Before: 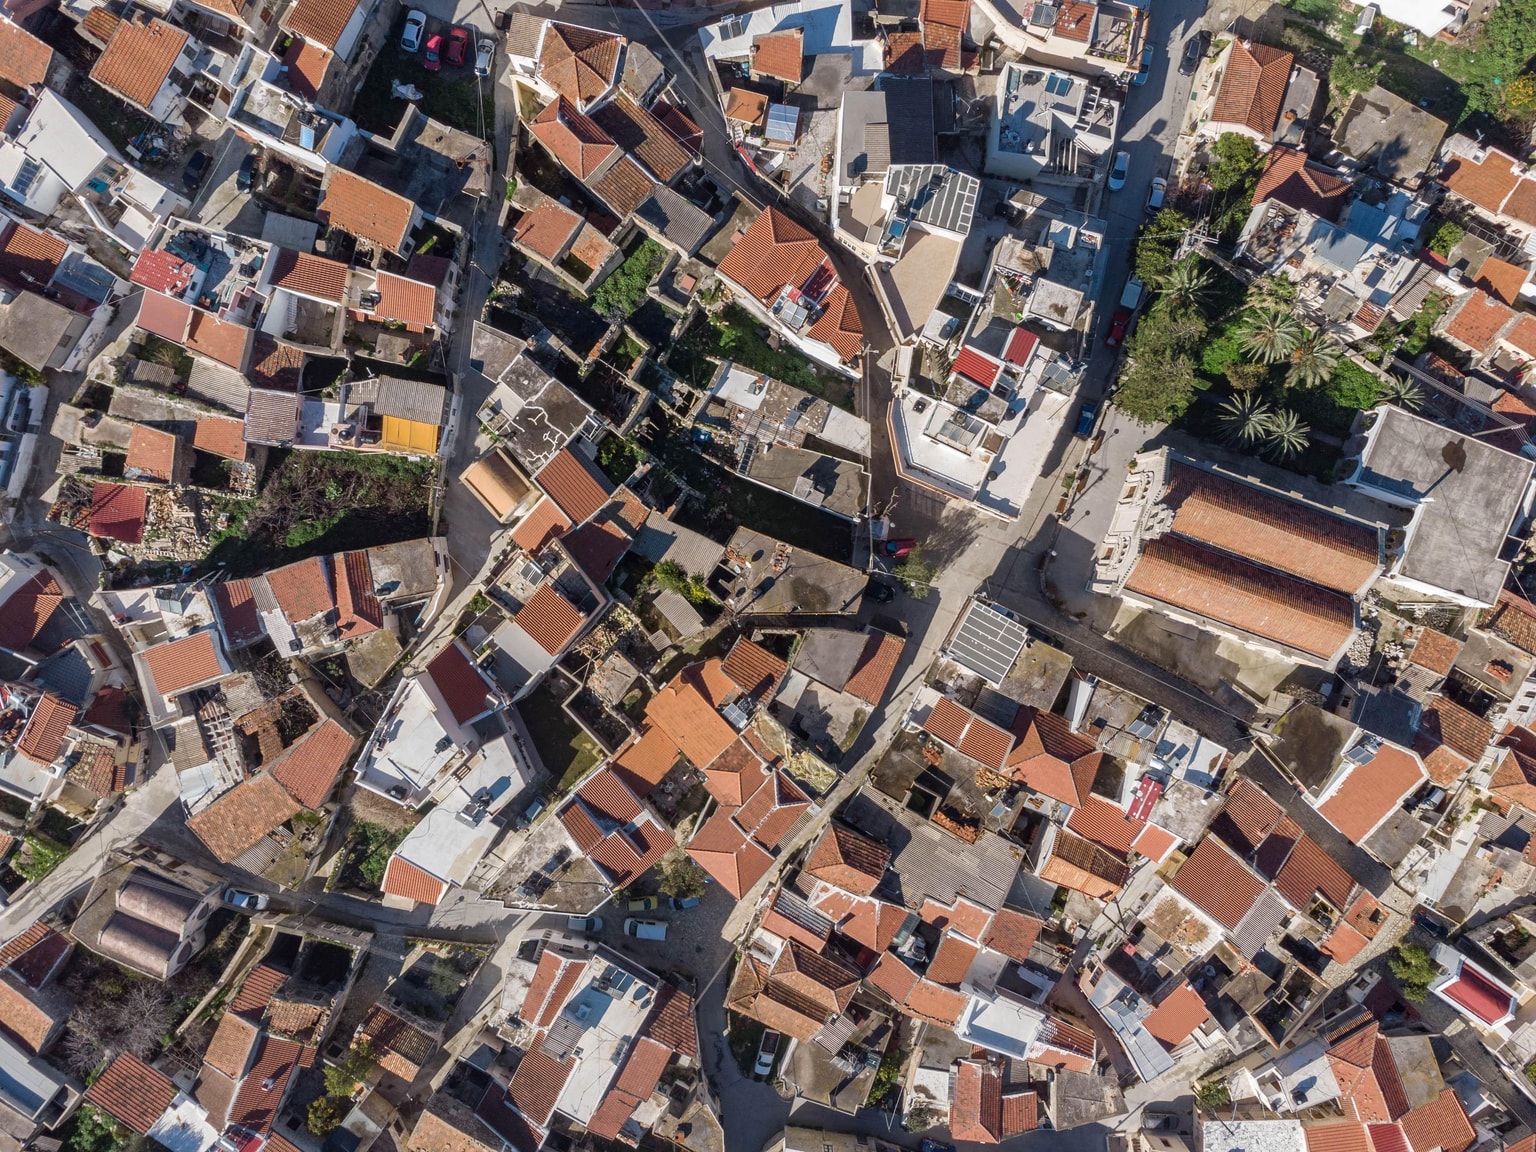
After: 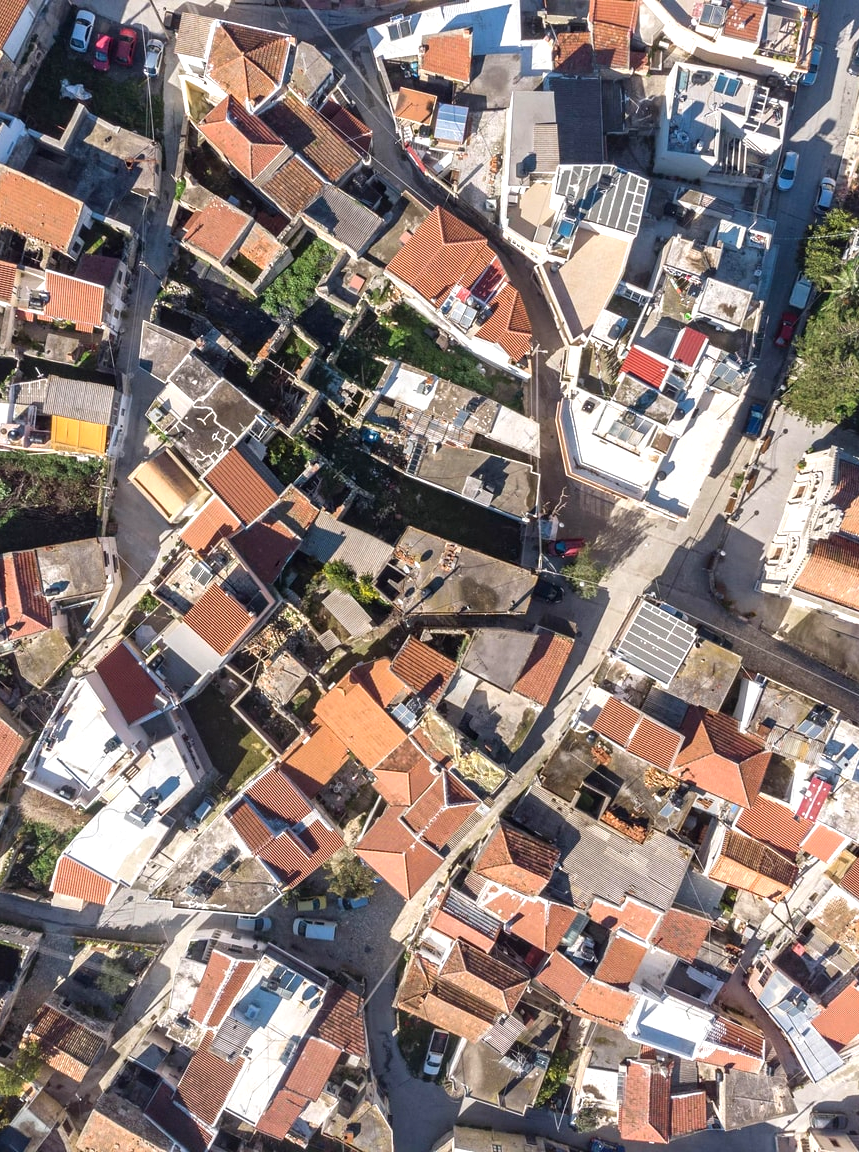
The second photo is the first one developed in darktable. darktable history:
crop: left 21.584%, right 22.441%
exposure: black level correction 0, exposure 0.695 EV, compensate highlight preservation false
